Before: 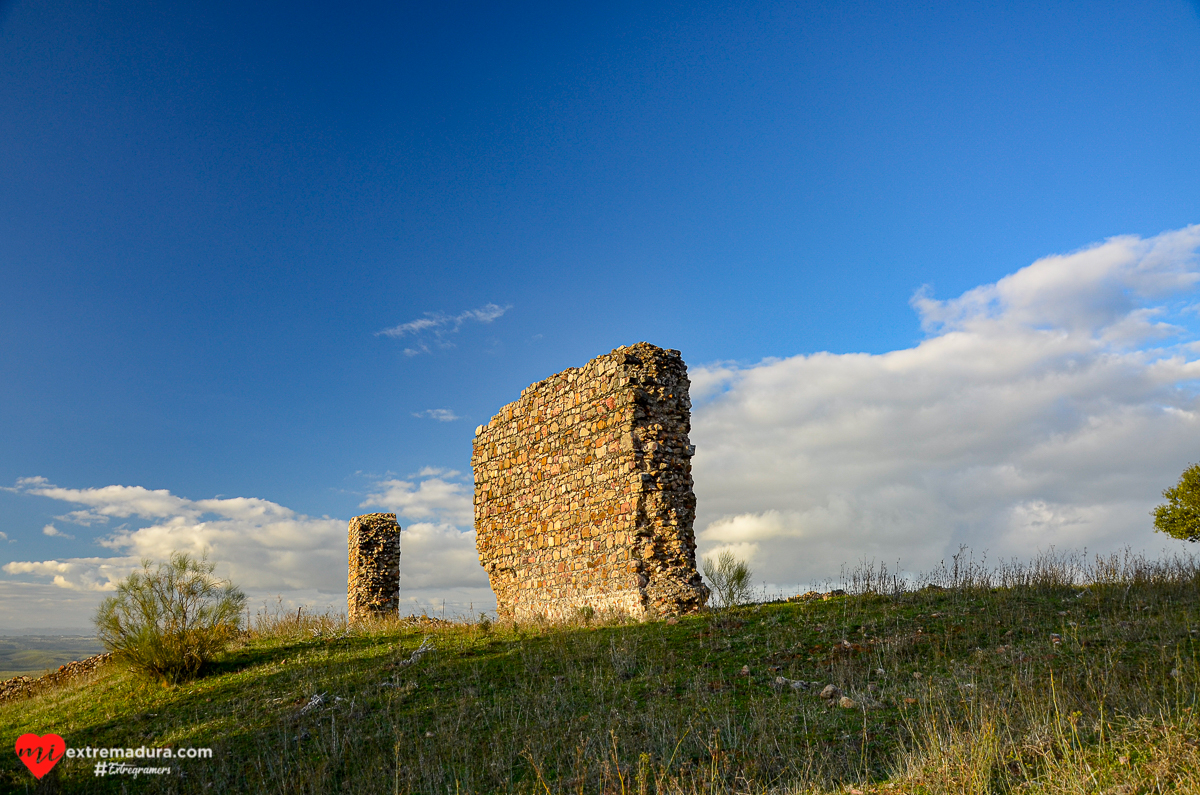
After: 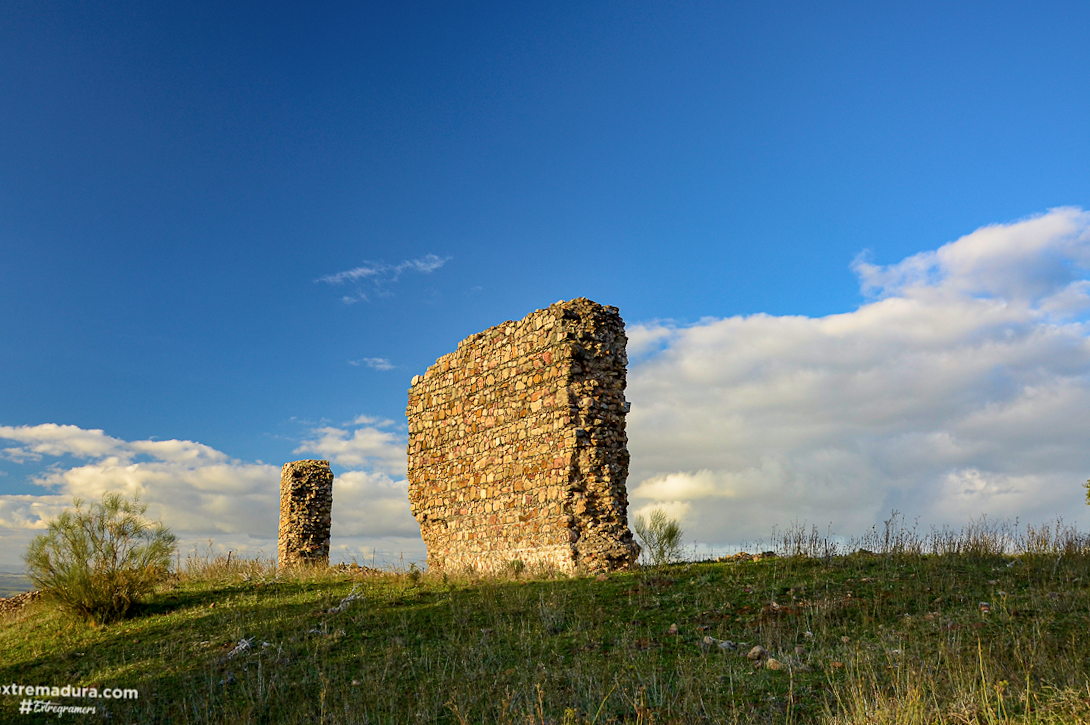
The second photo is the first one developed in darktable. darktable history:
local contrast: mode bilateral grid, contrast 15, coarseness 35, detail 105%, midtone range 0.2
crop and rotate: angle -1.87°, left 3.082%, top 3.713%, right 1.639%, bottom 0.642%
contrast brightness saturation: saturation -0.061
velvia: strength 44.44%
